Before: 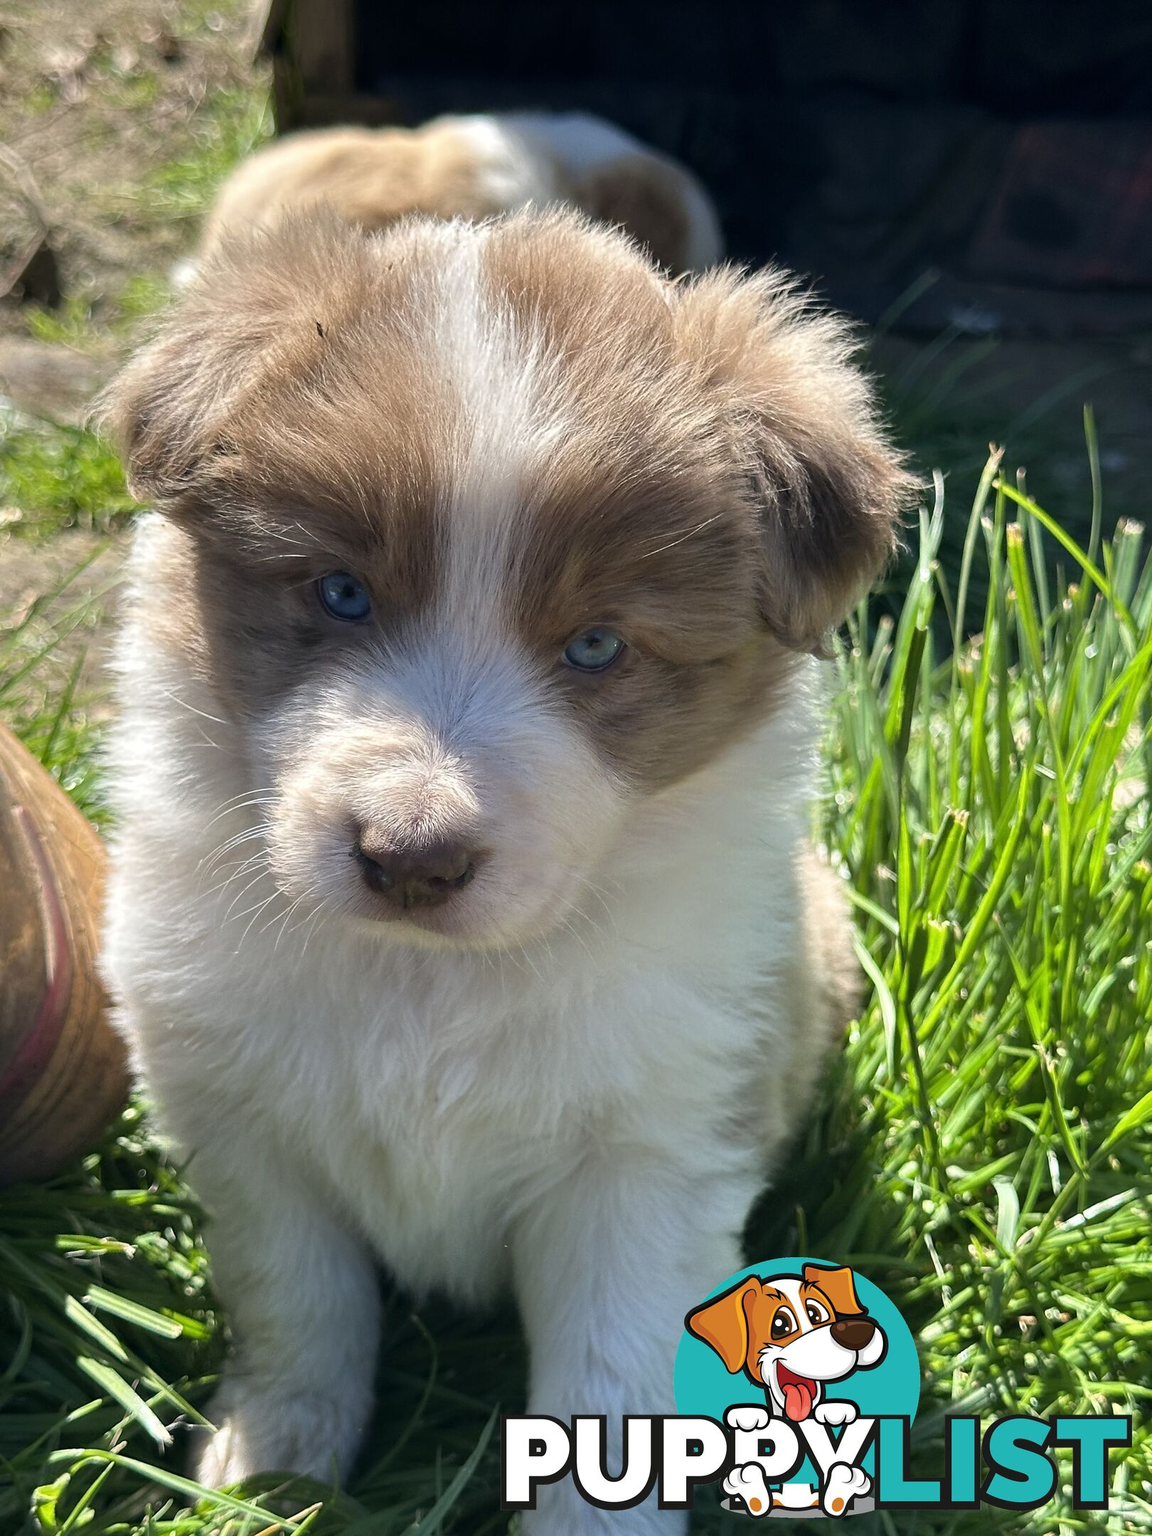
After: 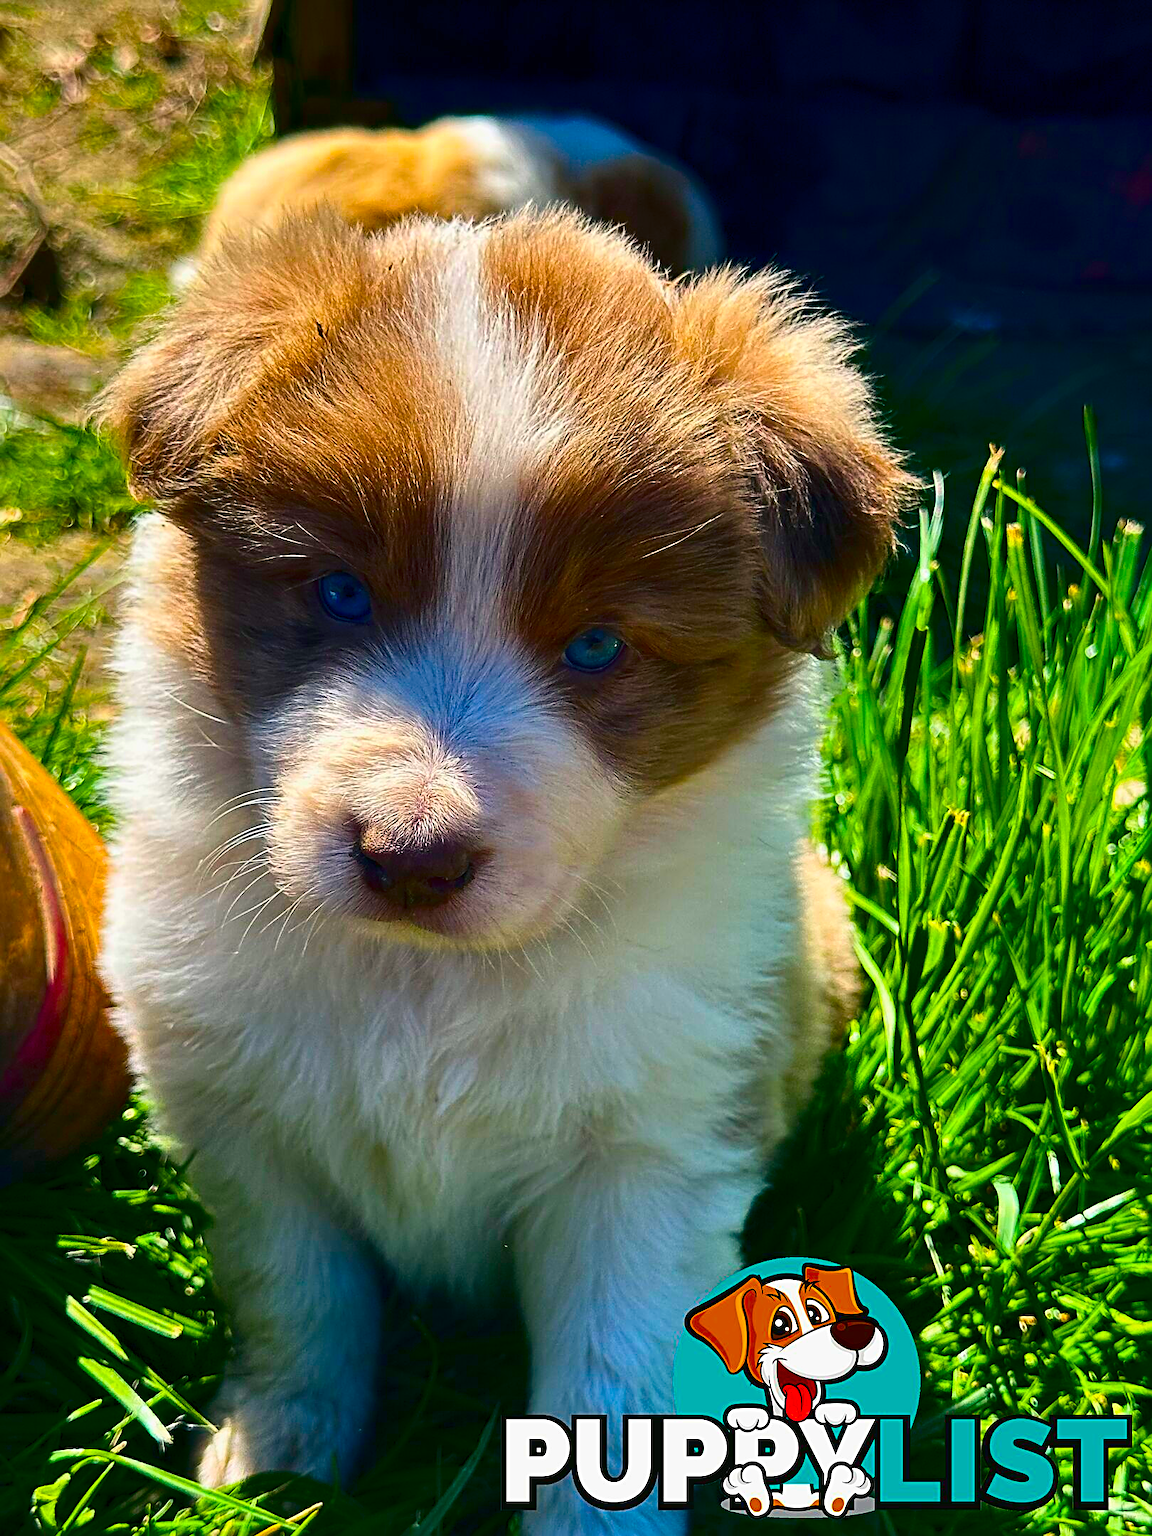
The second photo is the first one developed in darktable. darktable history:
exposure: exposure -0.056 EV, compensate exposure bias true, compensate highlight preservation false
sharpen: radius 2.559, amount 0.641
contrast brightness saturation: contrast 0.222, brightness -0.19, saturation 0.234
color balance rgb: shadows lift › chroma 2.022%, shadows lift › hue 247.95°, perceptual saturation grading › global saturation 99.88%, perceptual brilliance grading › global brilliance 4.268%, contrast -9.647%
